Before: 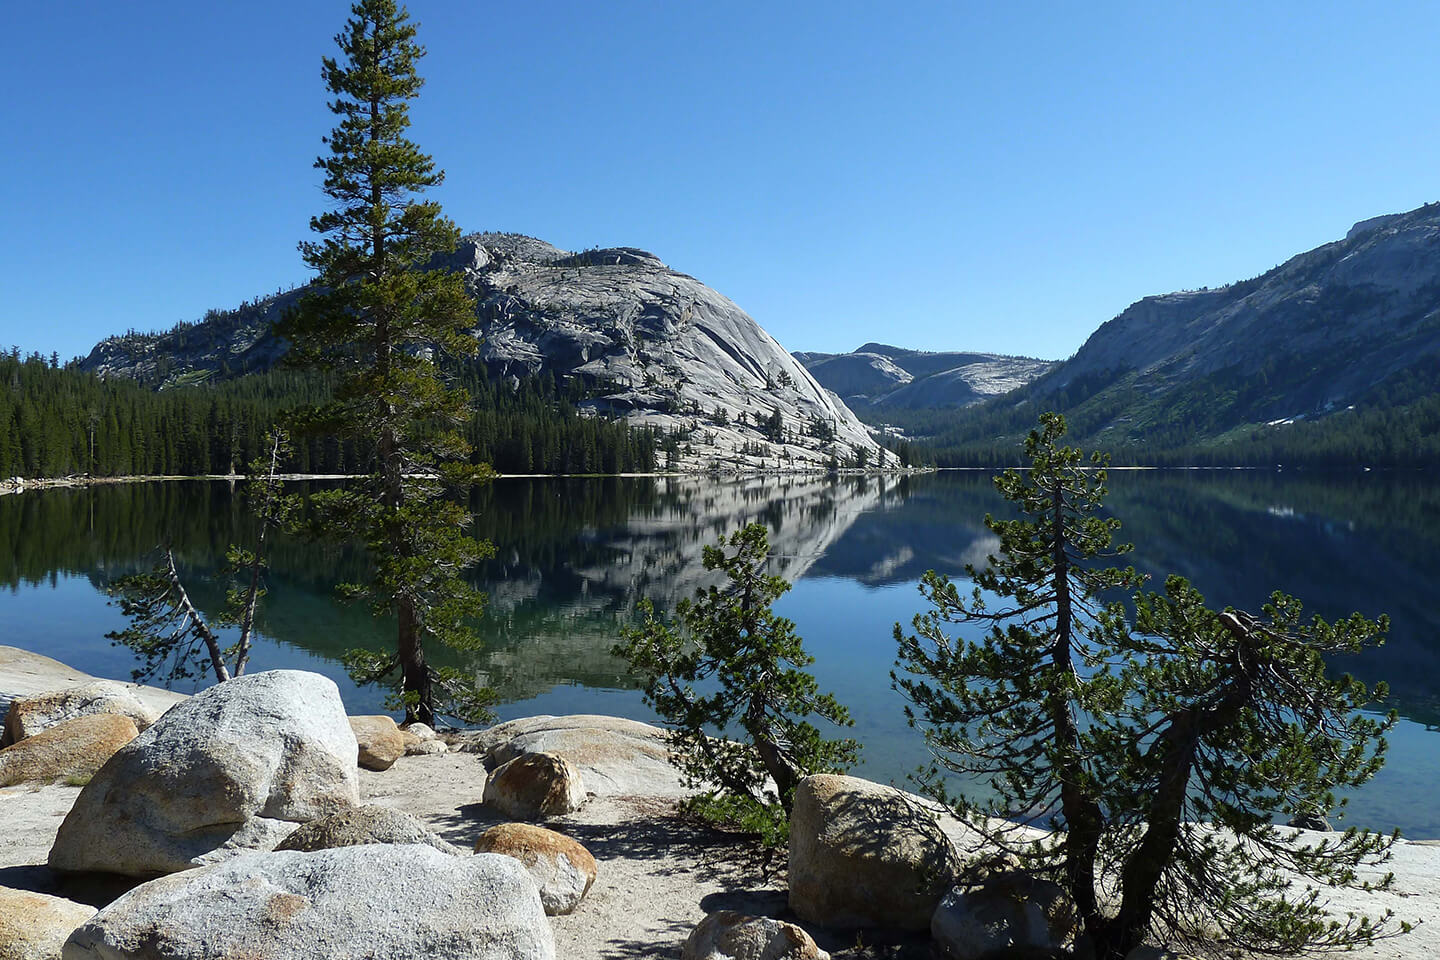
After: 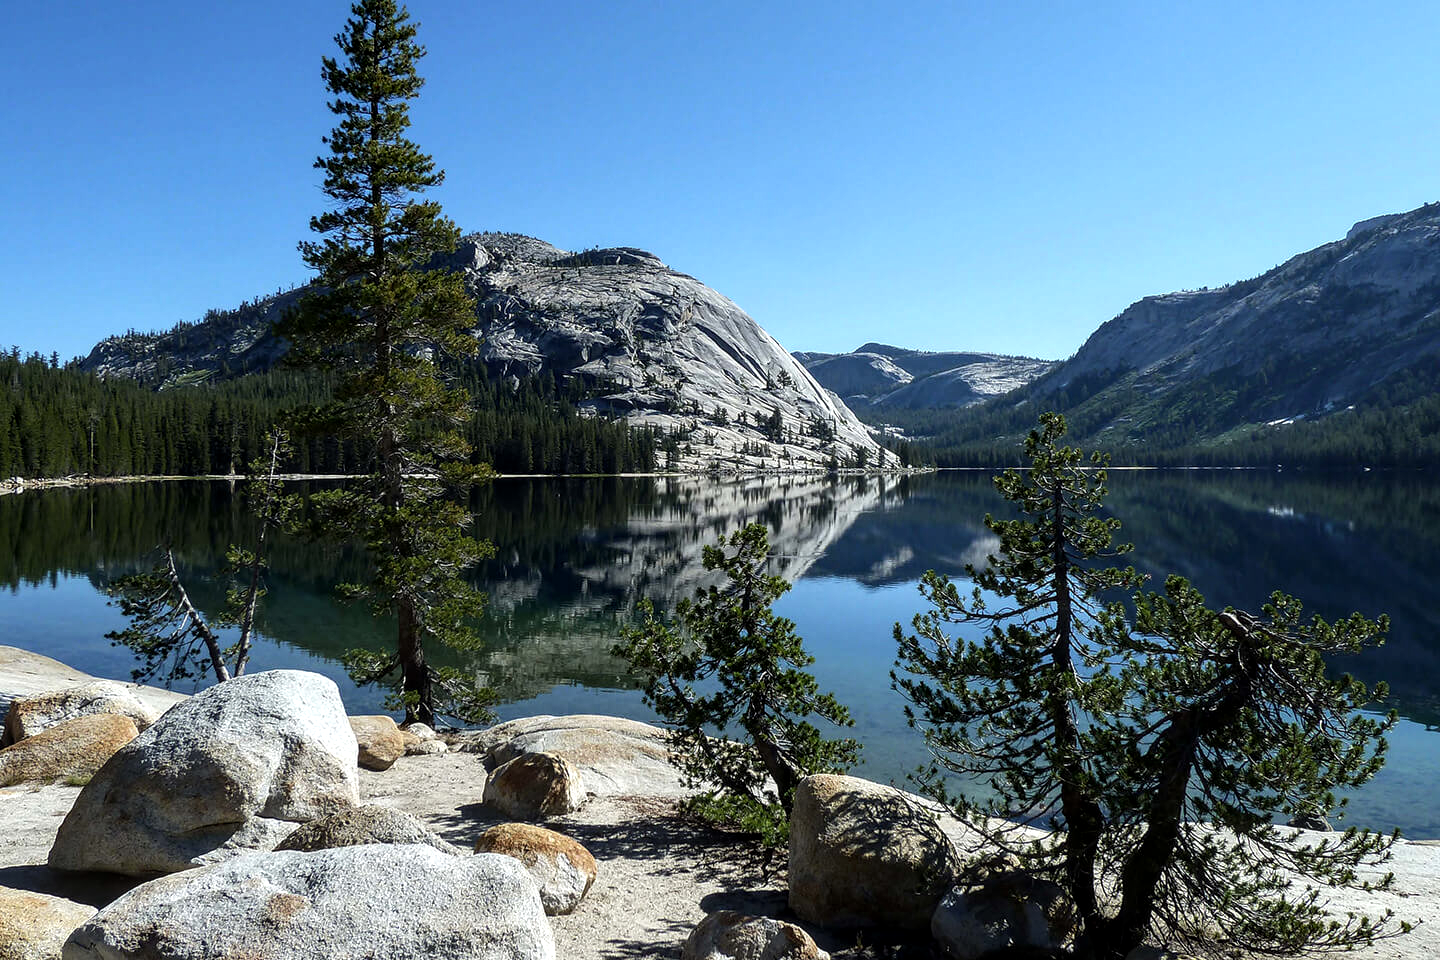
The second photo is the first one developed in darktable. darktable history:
tone equalizer: -8 EV -0.417 EV, -7 EV -0.389 EV, -6 EV -0.333 EV, -5 EV -0.222 EV, -3 EV 0.222 EV, -2 EV 0.333 EV, -1 EV 0.389 EV, +0 EV 0.417 EV, edges refinement/feathering 500, mask exposure compensation -1.57 EV, preserve details no
exposure: black level correction 0.002, exposure -0.1 EV, compensate highlight preservation false
local contrast: detail 130%
